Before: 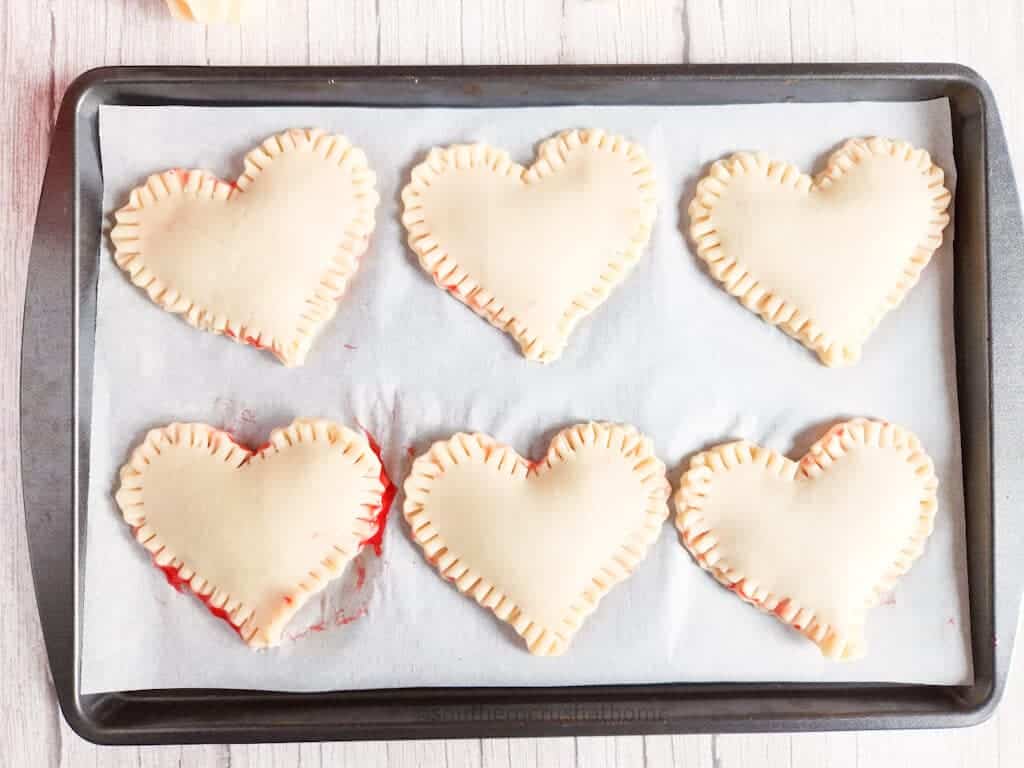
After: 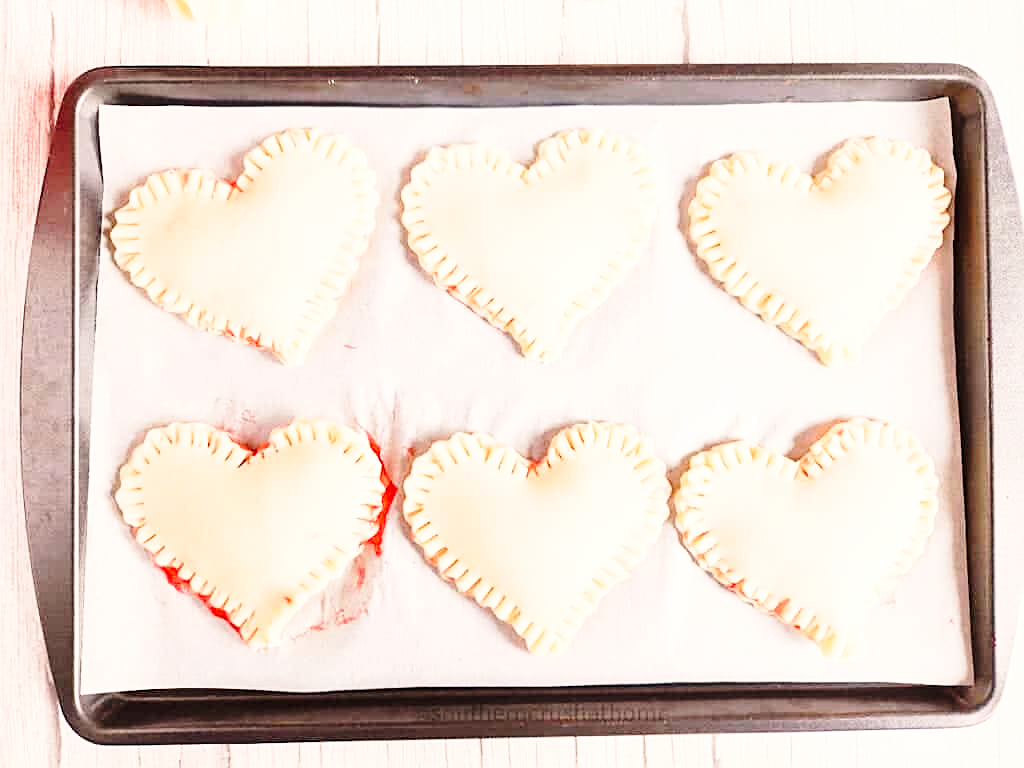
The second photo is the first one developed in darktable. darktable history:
sharpen: on, module defaults
base curve: curves: ch0 [(0, 0) (0.028, 0.03) (0.121, 0.232) (0.46, 0.748) (0.859, 0.968) (1, 1)], preserve colors none
white balance: red 1.127, blue 0.943
